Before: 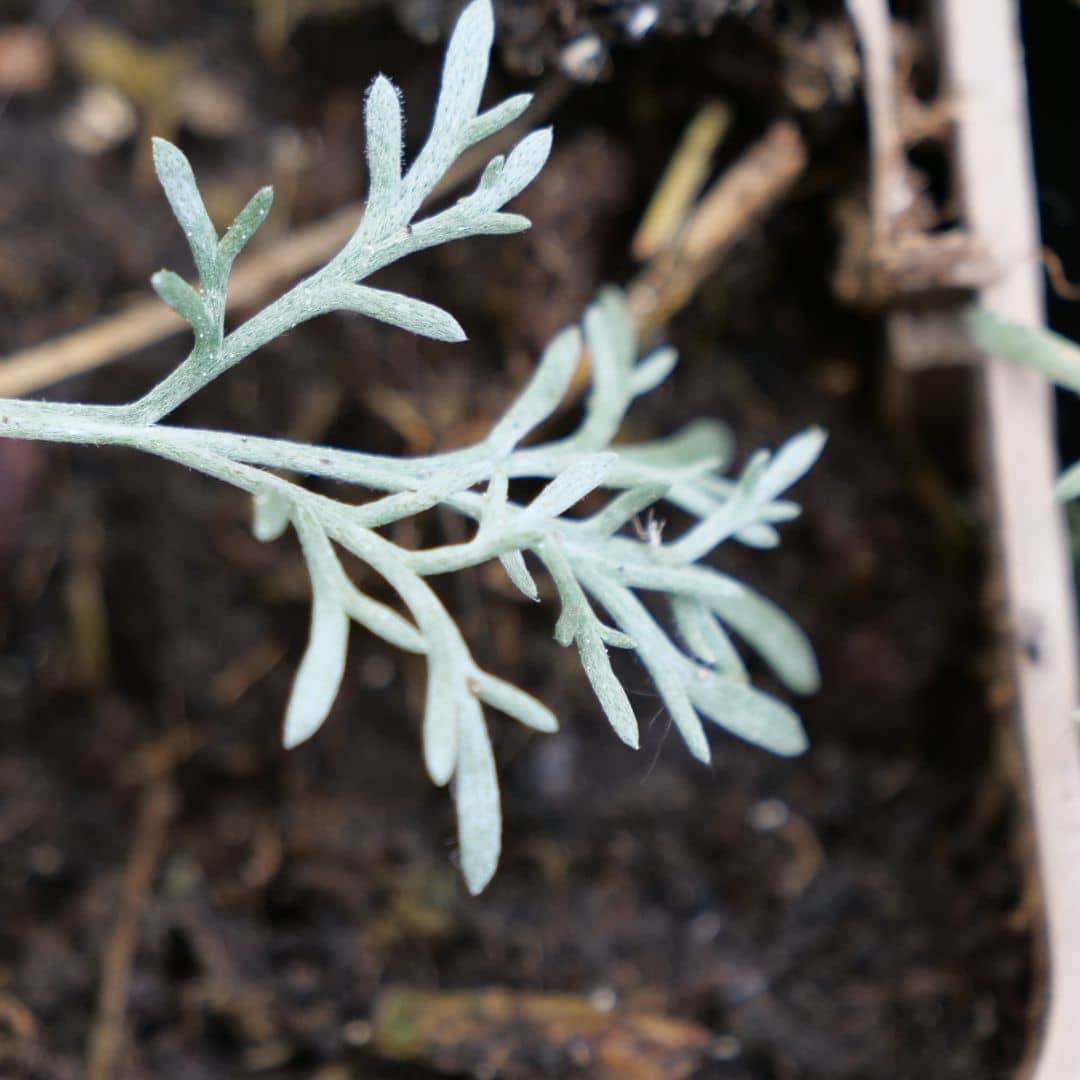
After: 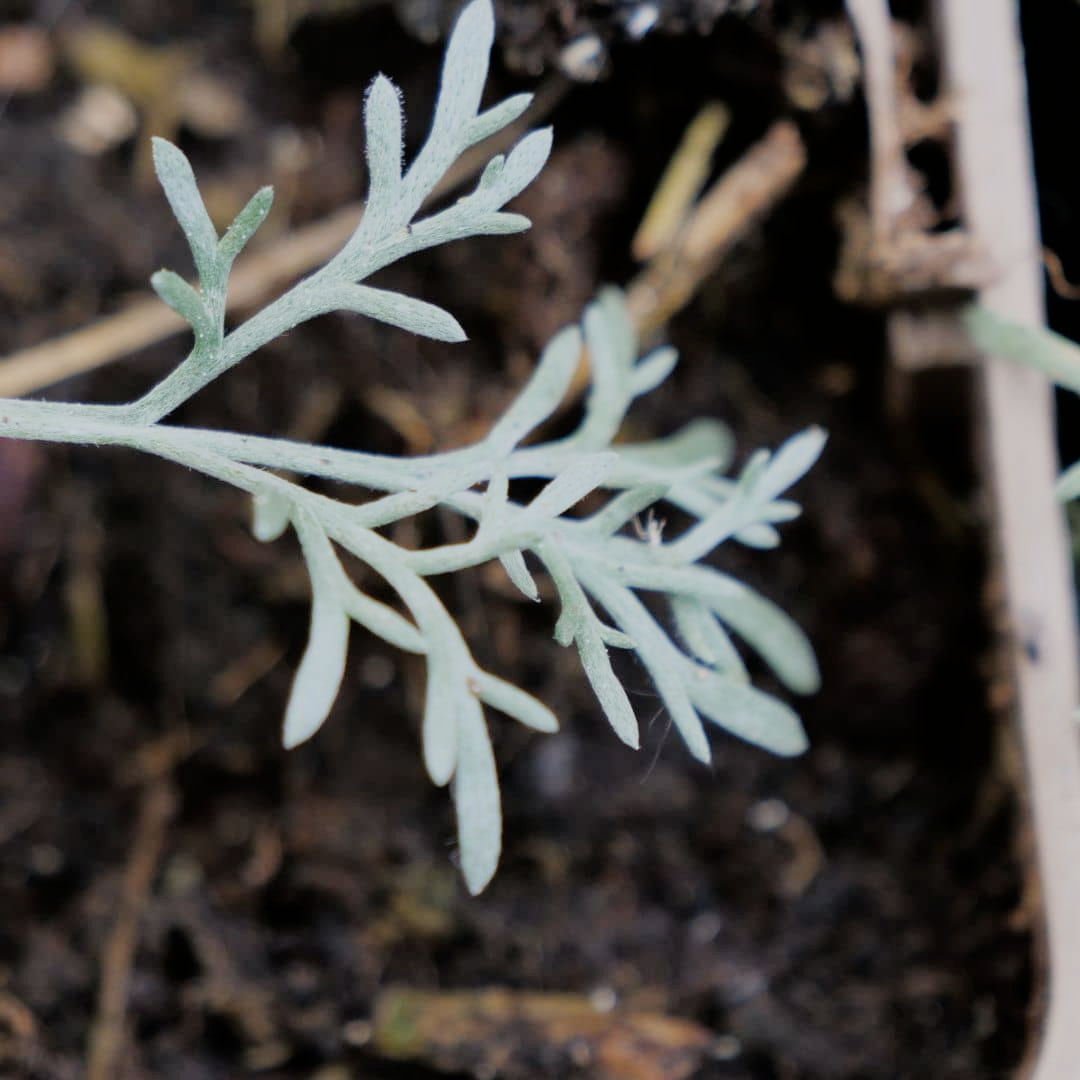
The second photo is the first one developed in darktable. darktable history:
filmic rgb: black relative exposure -7.65 EV, white relative exposure 4.56 EV, hardness 3.61, contrast 0.995
